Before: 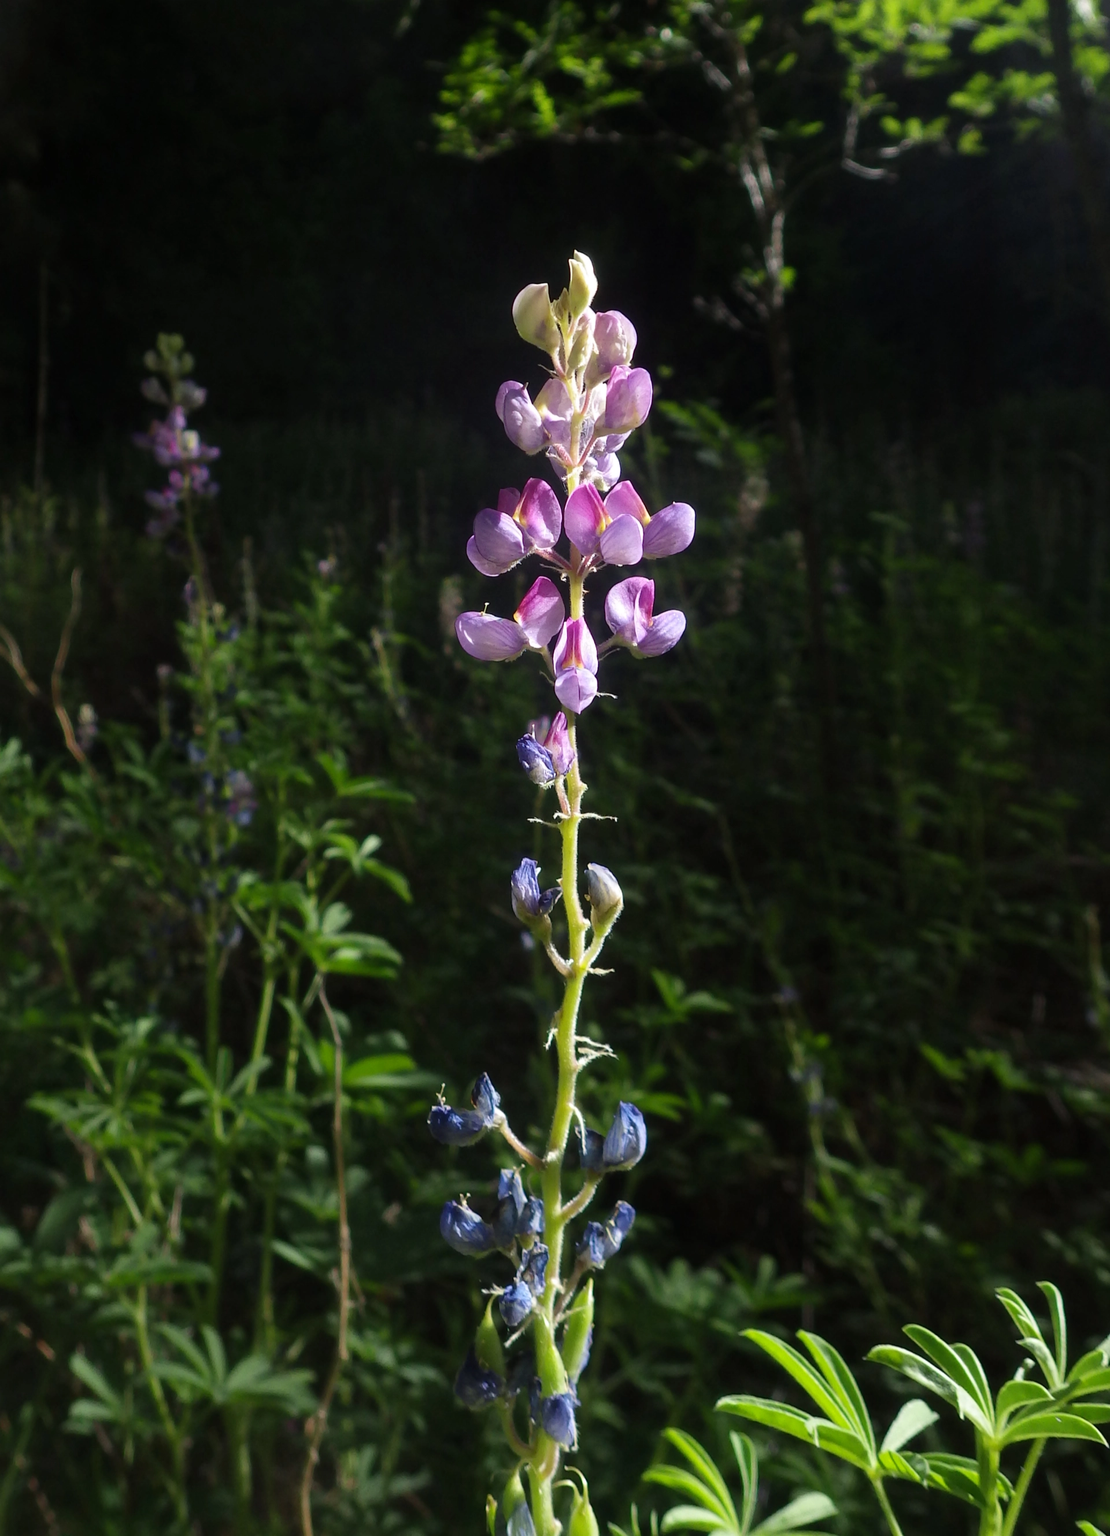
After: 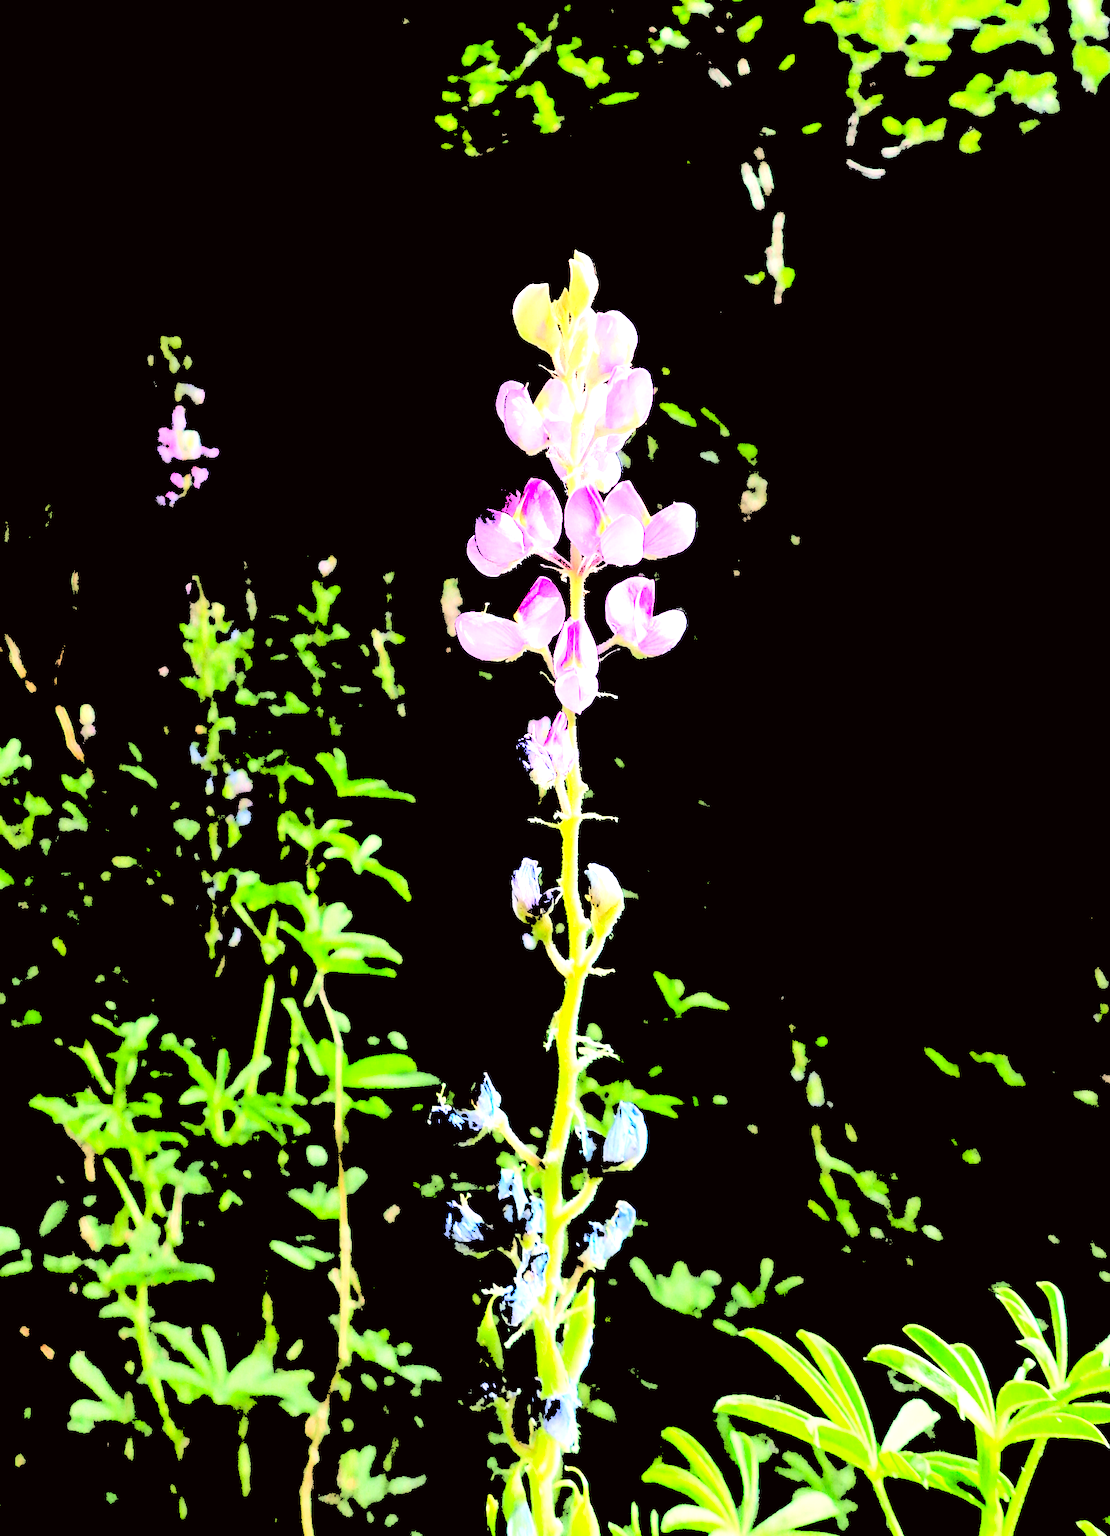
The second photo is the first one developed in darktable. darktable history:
levels: levels [0.246, 0.246, 0.506]
color correction: highlights a* -0.95, highlights b* 4.5, shadows a* 3.55
